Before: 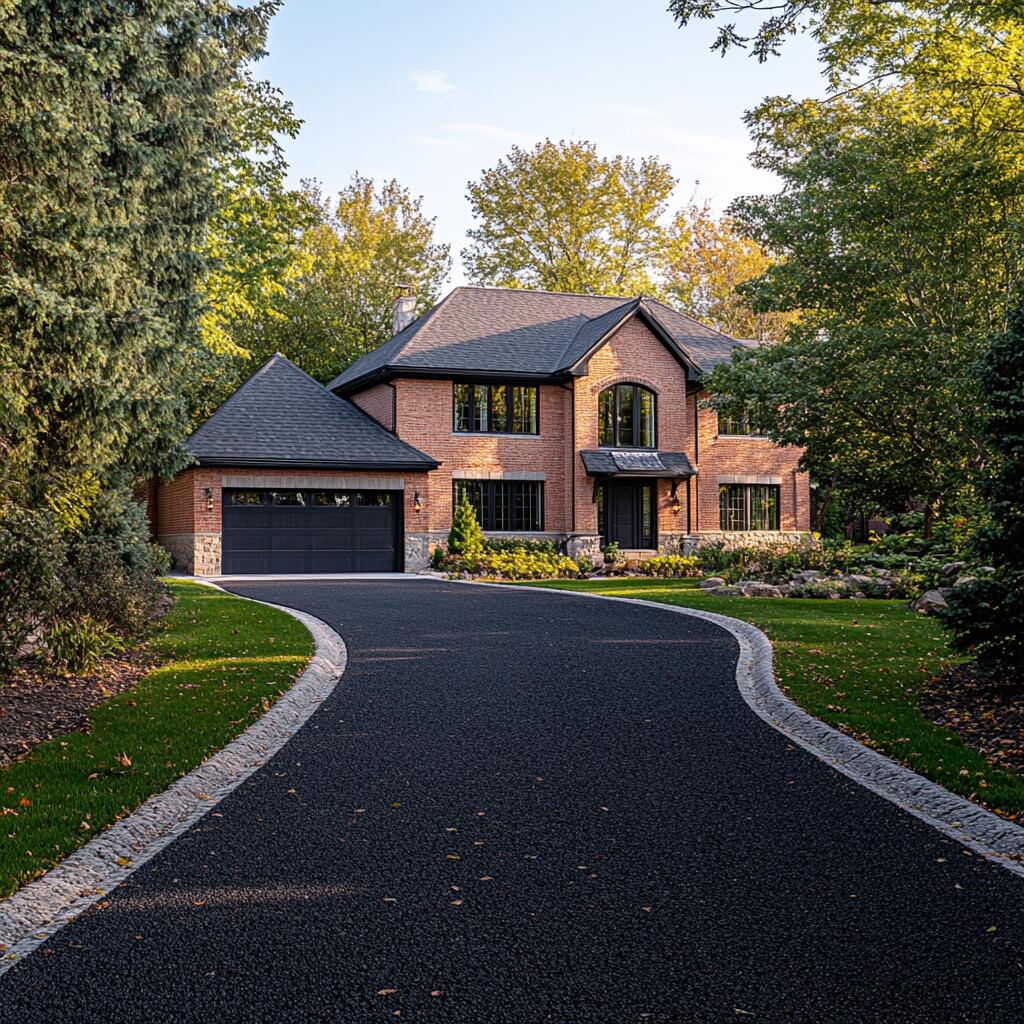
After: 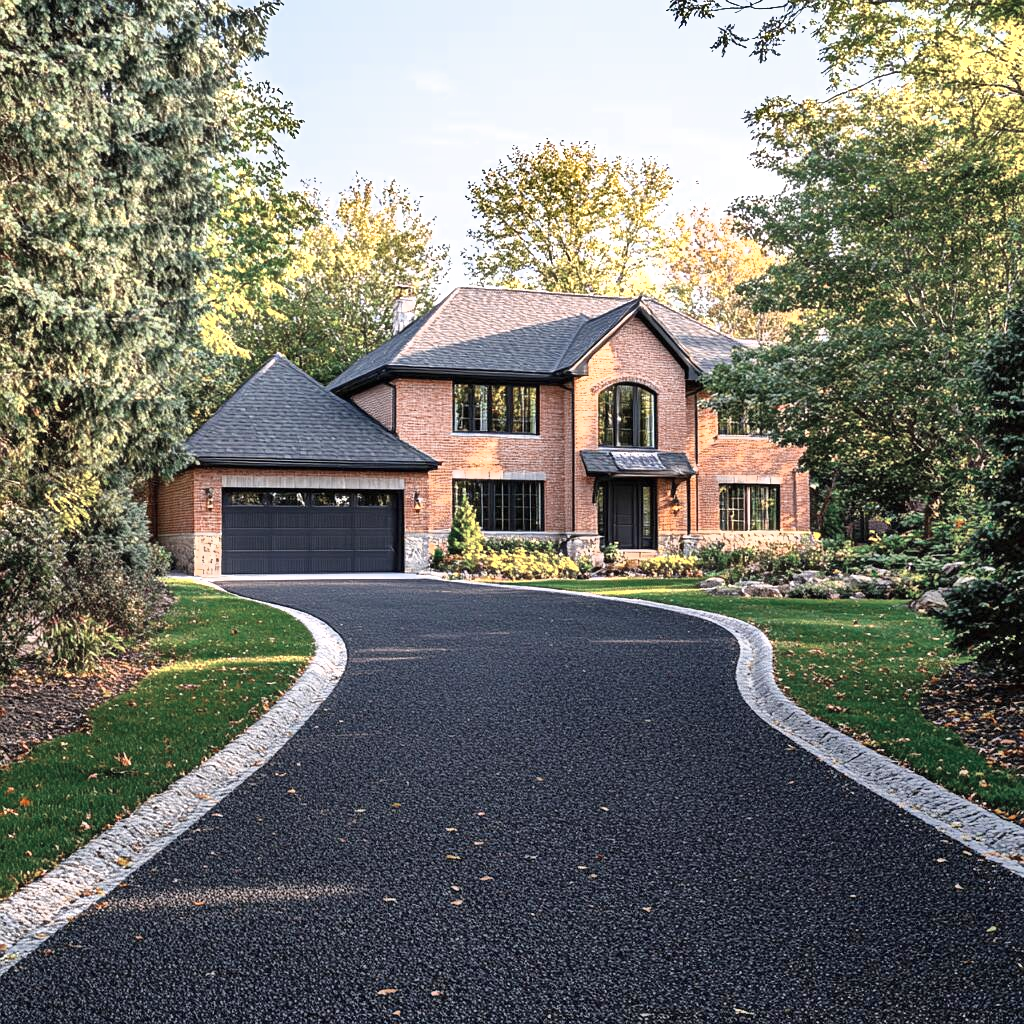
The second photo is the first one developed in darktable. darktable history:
shadows and highlights: low approximation 0.01, soften with gaussian
exposure: black level correction 0, exposure 1.2 EV, compensate highlight preservation false
color zones: curves: ch0 [(0, 0.5) (0.125, 0.4) (0.25, 0.5) (0.375, 0.4) (0.5, 0.4) (0.625, 0.35) (0.75, 0.35) (0.875, 0.5)]; ch1 [(0, 0.35) (0.125, 0.45) (0.25, 0.35) (0.375, 0.35) (0.5, 0.35) (0.625, 0.35) (0.75, 0.45) (0.875, 0.35)]; ch2 [(0, 0.6) (0.125, 0.5) (0.25, 0.5) (0.375, 0.6) (0.5, 0.6) (0.625, 0.5) (0.75, 0.5) (0.875, 0.5)]
color correction: saturation 0.85
